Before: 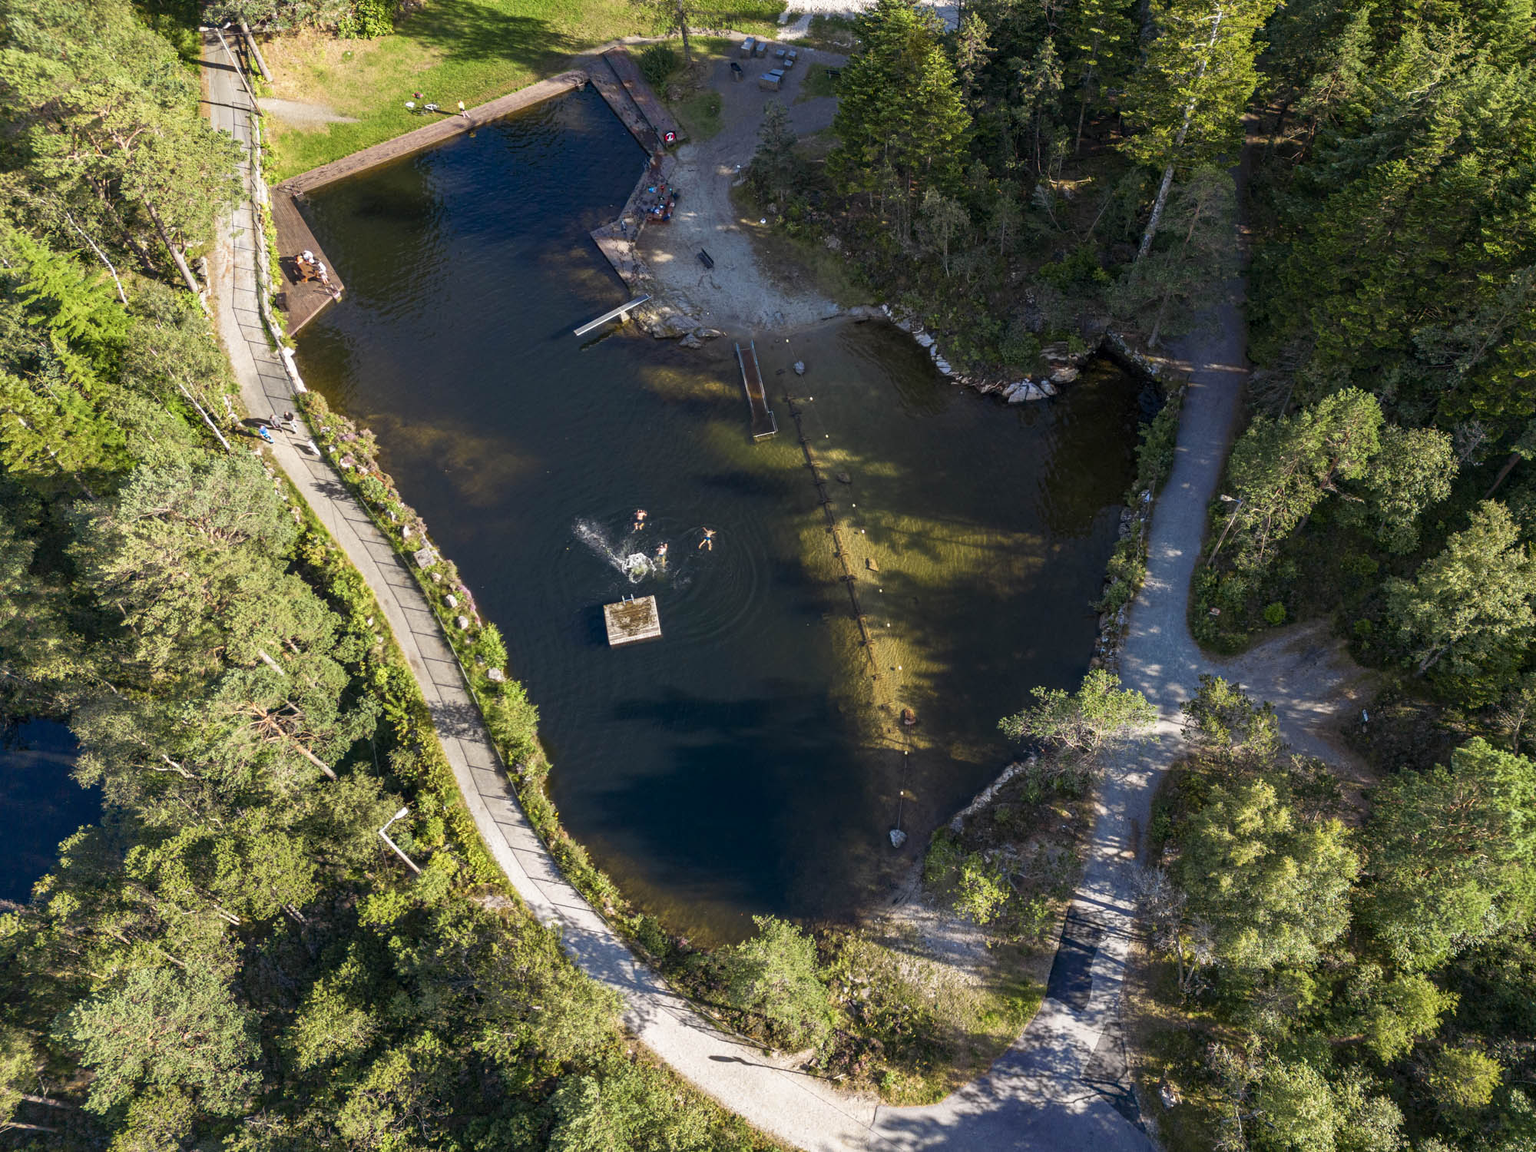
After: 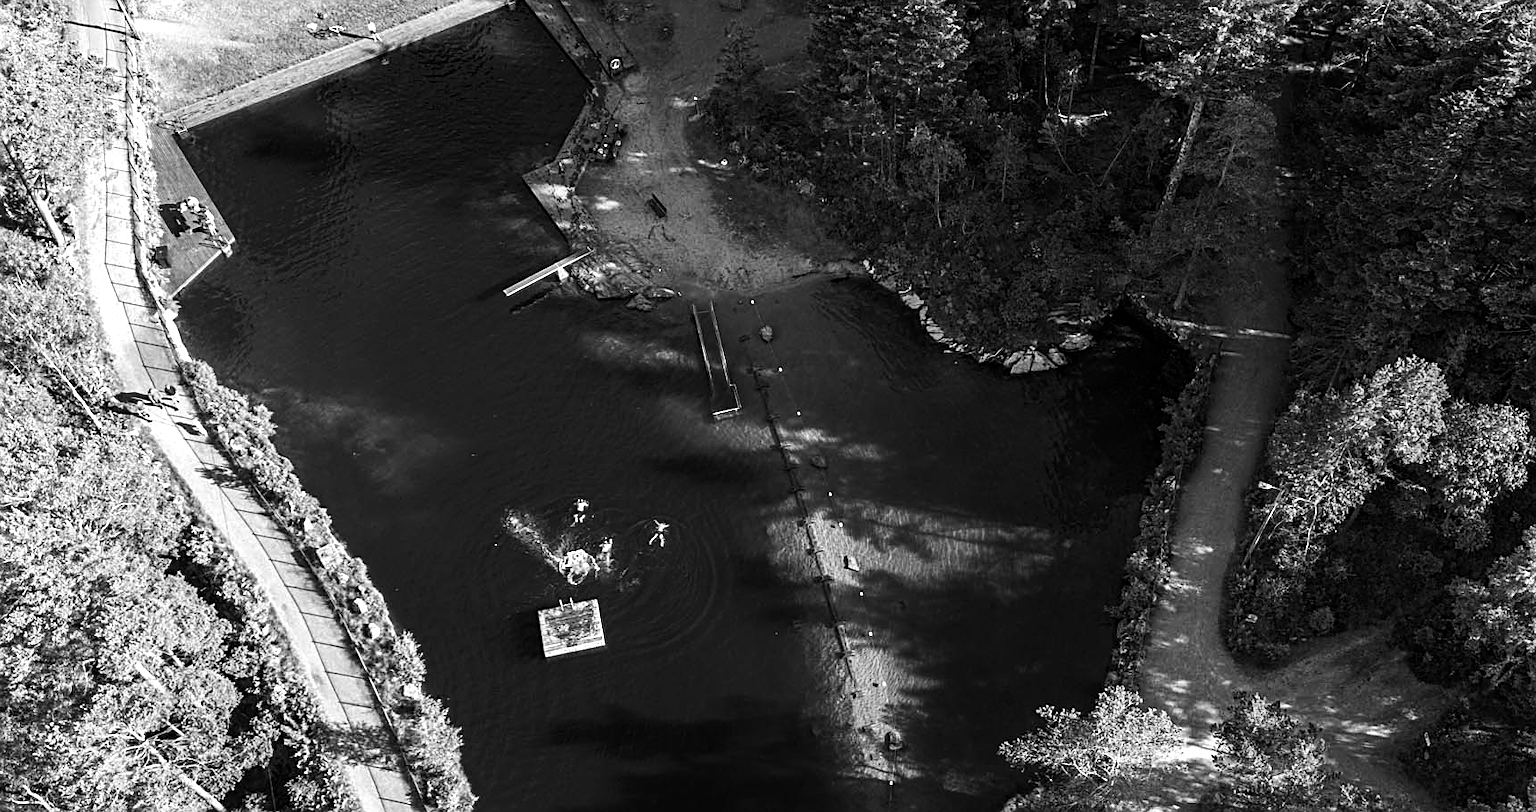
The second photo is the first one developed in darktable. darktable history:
sharpen: on, module defaults
monochrome: a -92.57, b 58.91
tone equalizer: -8 EV -0.75 EV, -7 EV -0.7 EV, -6 EV -0.6 EV, -5 EV -0.4 EV, -3 EV 0.4 EV, -2 EV 0.6 EV, -1 EV 0.7 EV, +0 EV 0.75 EV, edges refinement/feathering 500, mask exposure compensation -1.57 EV, preserve details no
crop and rotate: left 9.345%, top 7.22%, right 4.982%, bottom 32.331%
